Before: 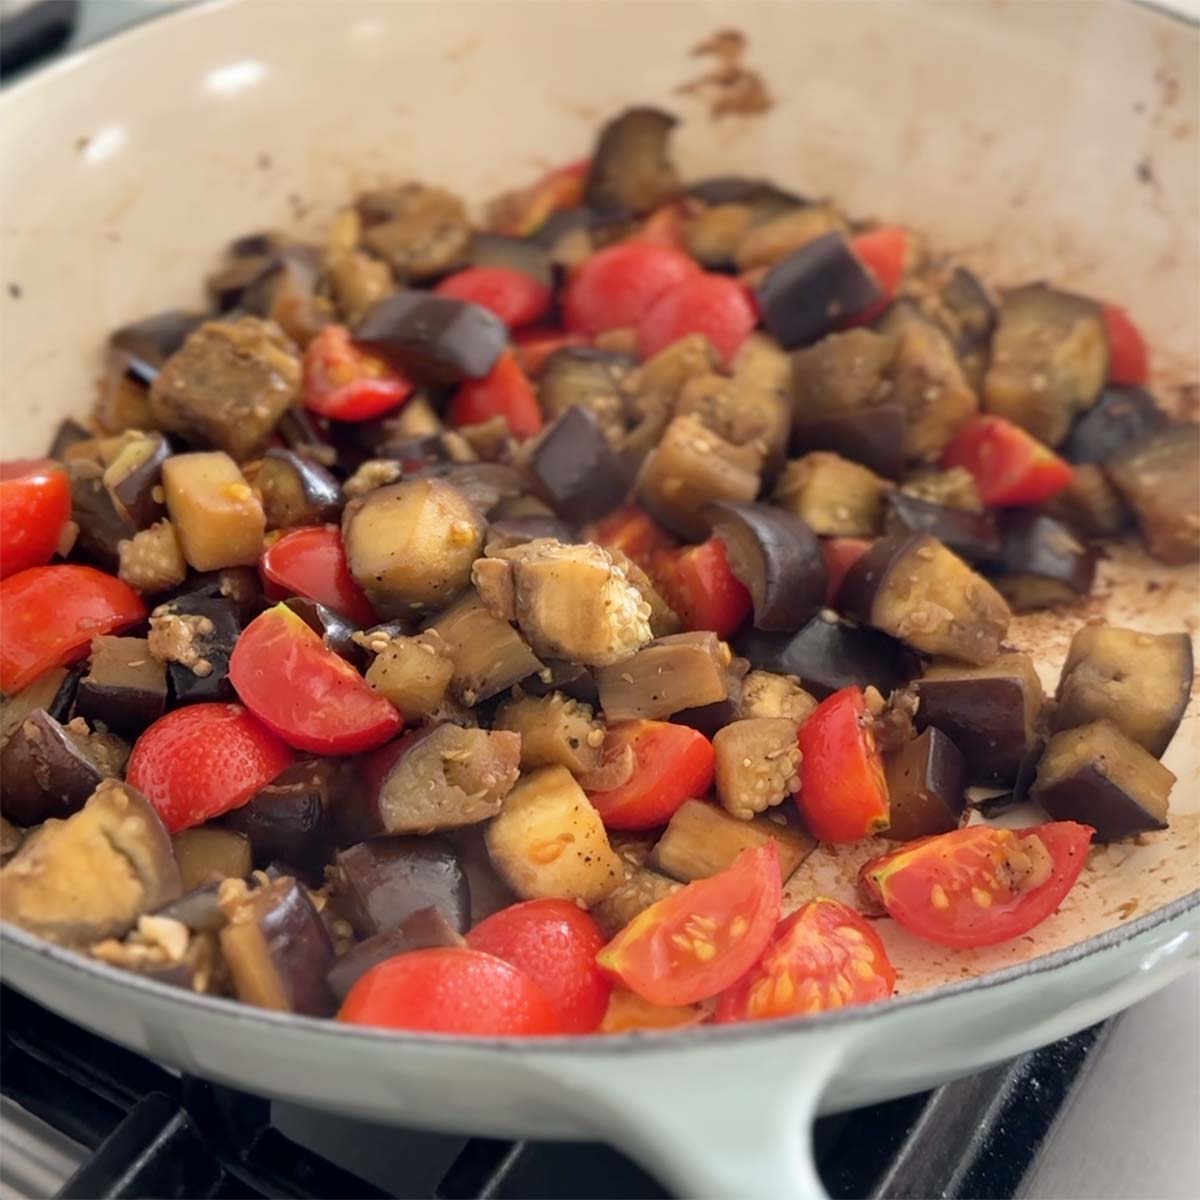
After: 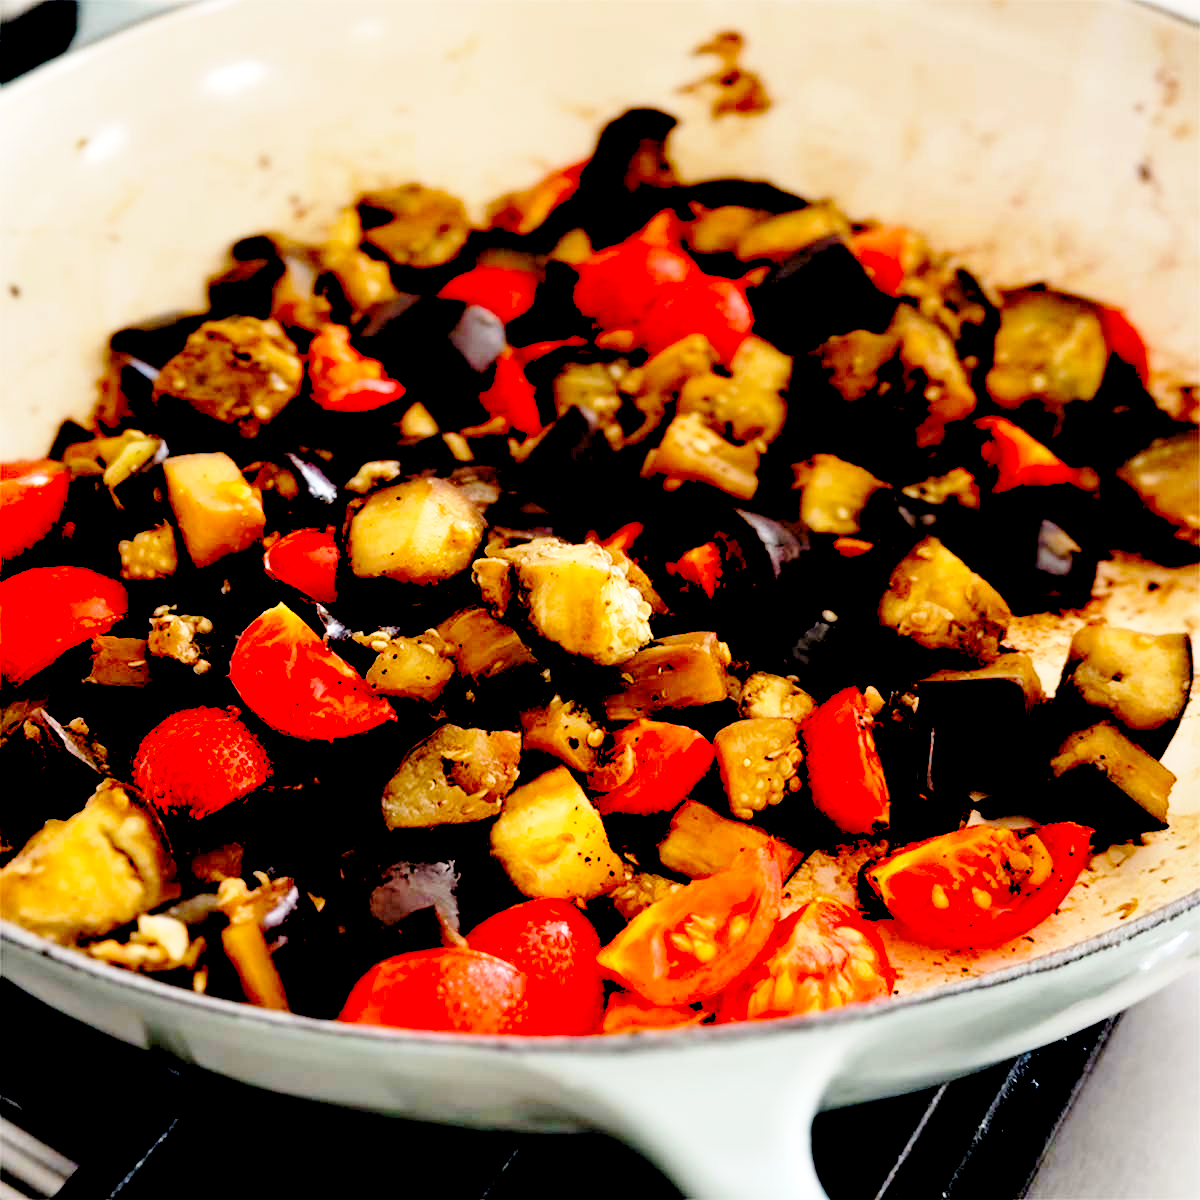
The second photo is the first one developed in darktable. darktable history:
rgb levels: levels [[0.01, 0.419, 0.839], [0, 0.5, 1], [0, 0.5, 1]]
base curve: curves: ch0 [(0, 0) (0.028, 0.03) (0.121, 0.232) (0.46, 0.748) (0.859, 0.968) (1, 1)], preserve colors none
exposure: black level correction 0.1, exposure -0.092 EV, compensate highlight preservation false
